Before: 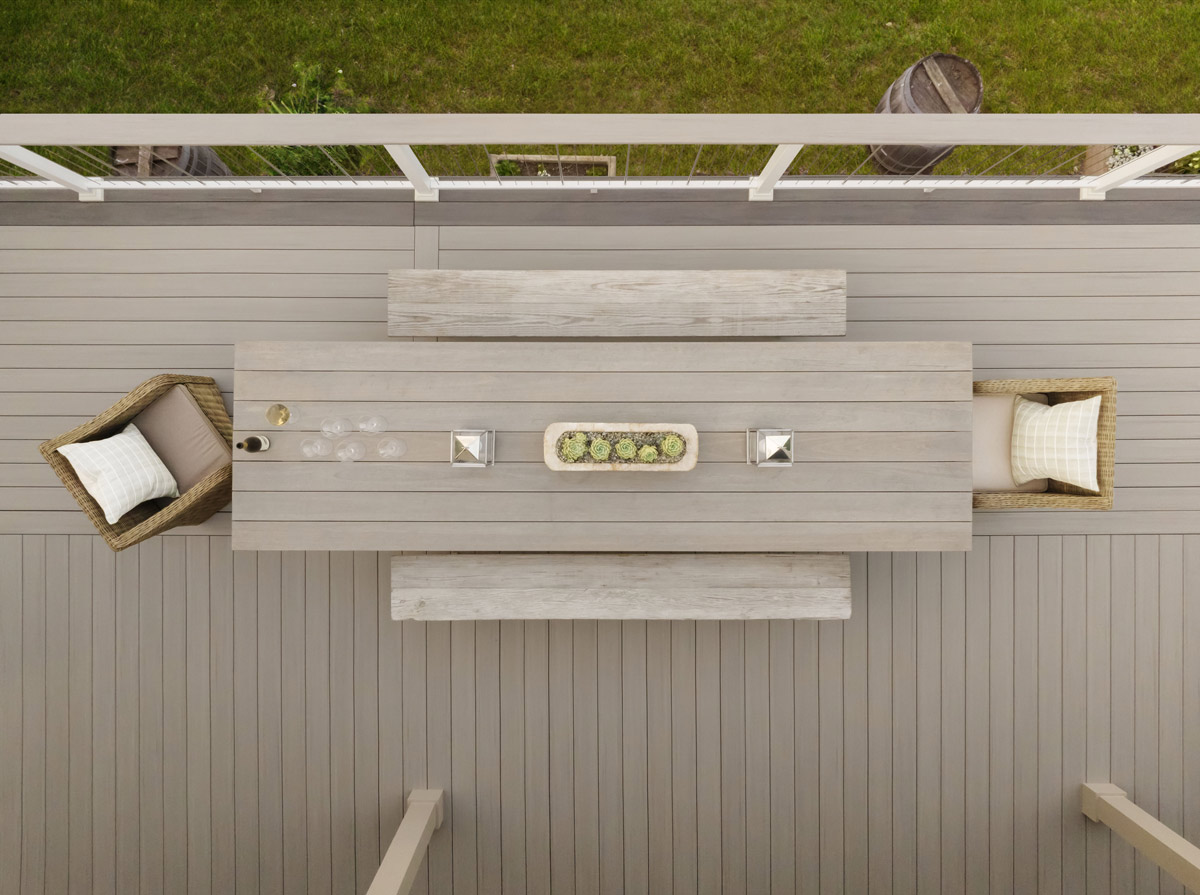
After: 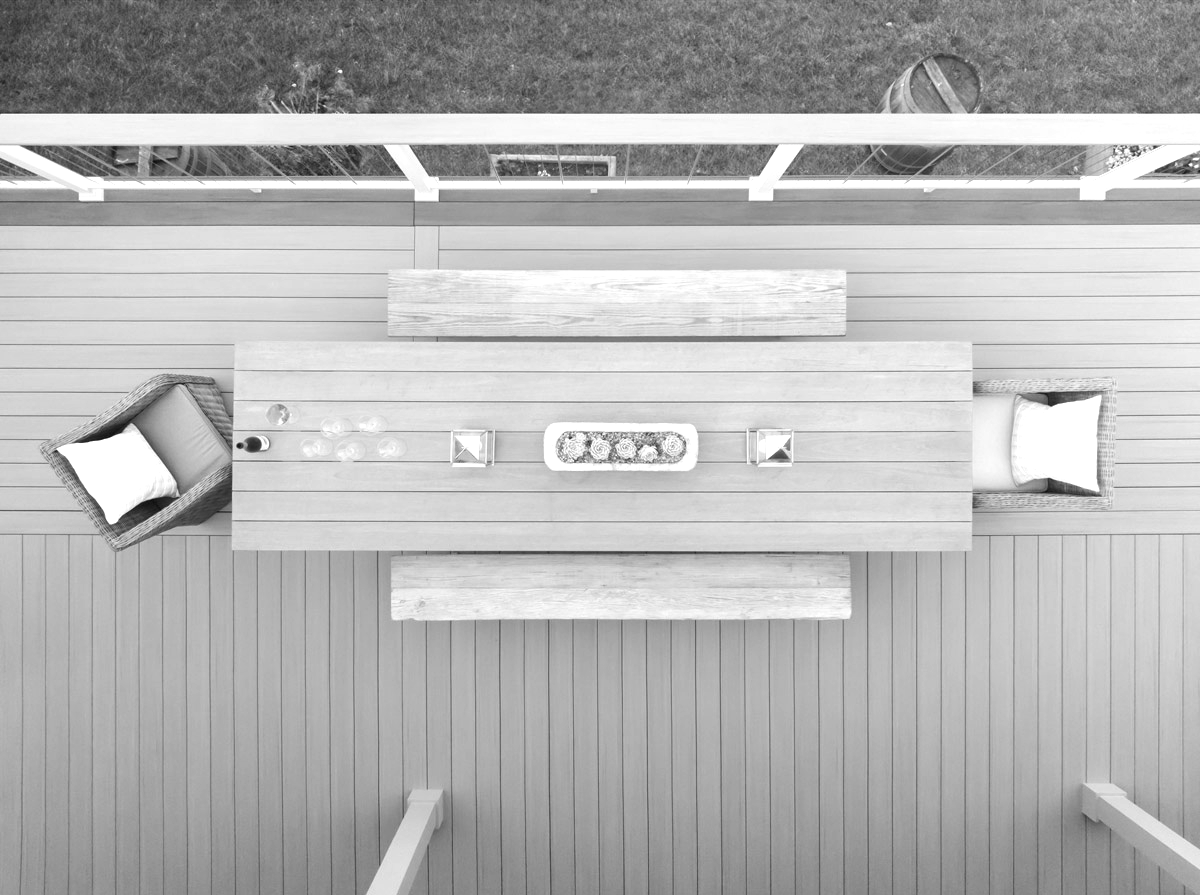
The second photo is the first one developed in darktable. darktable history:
exposure: black level correction 0, exposure 1 EV, compensate exposure bias true, compensate highlight preservation false
monochrome: a 26.22, b 42.67, size 0.8
